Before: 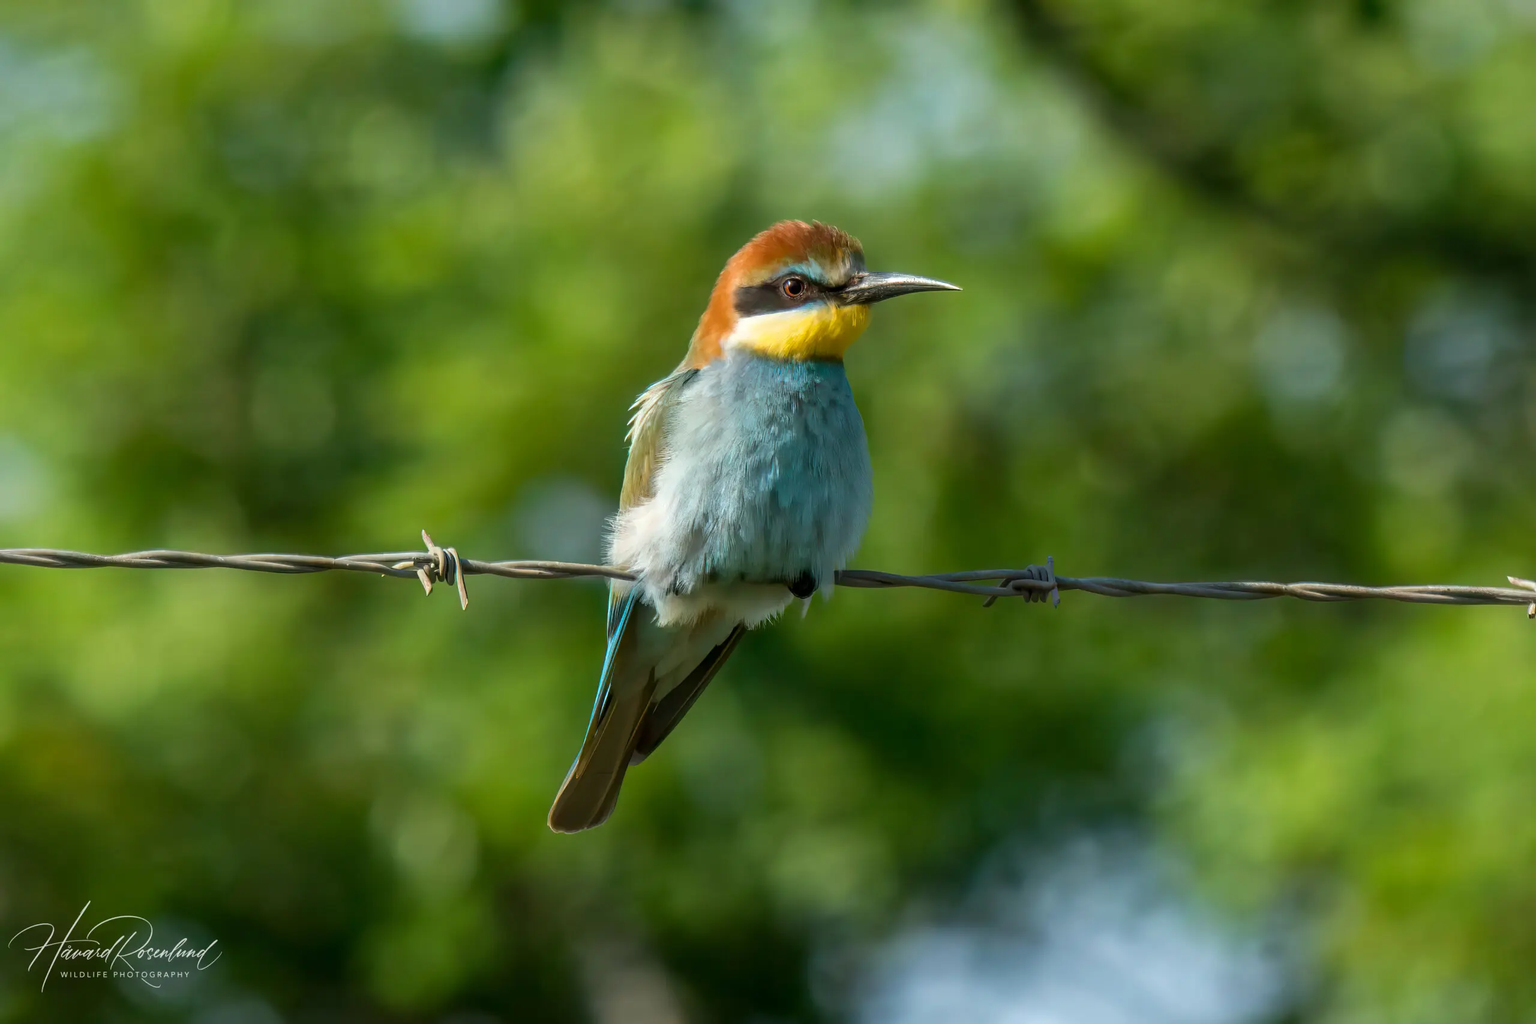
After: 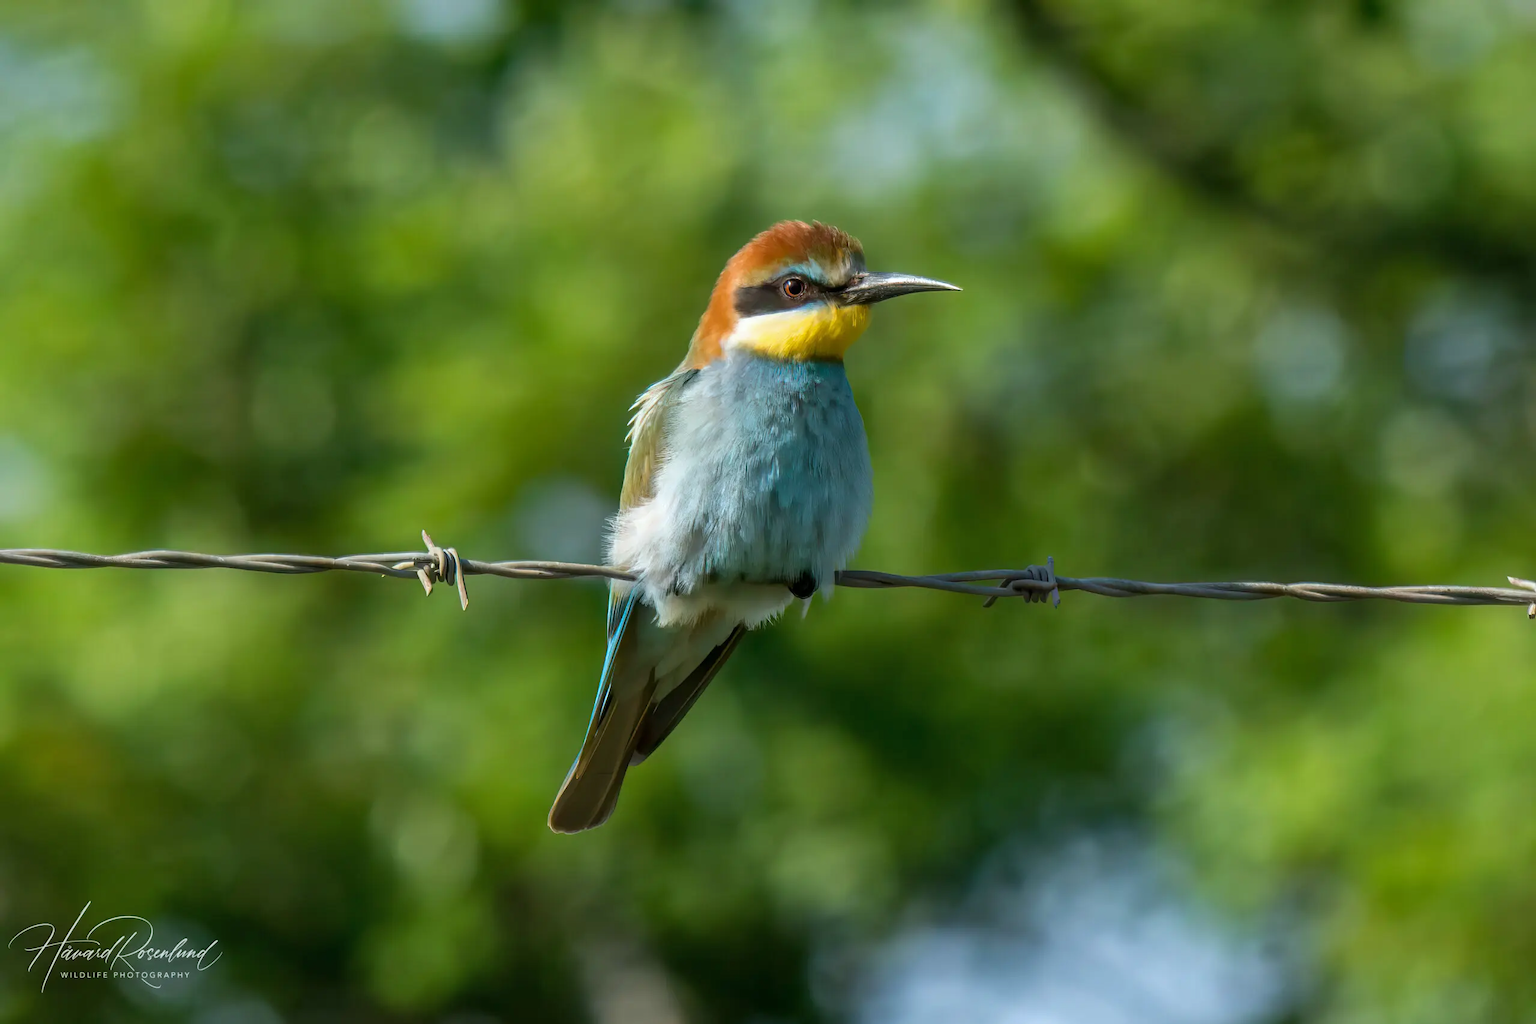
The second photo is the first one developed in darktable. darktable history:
white balance: red 0.983, blue 1.036
shadows and highlights: radius 125.46, shadows 30.51, highlights -30.51, low approximation 0.01, soften with gaussian
